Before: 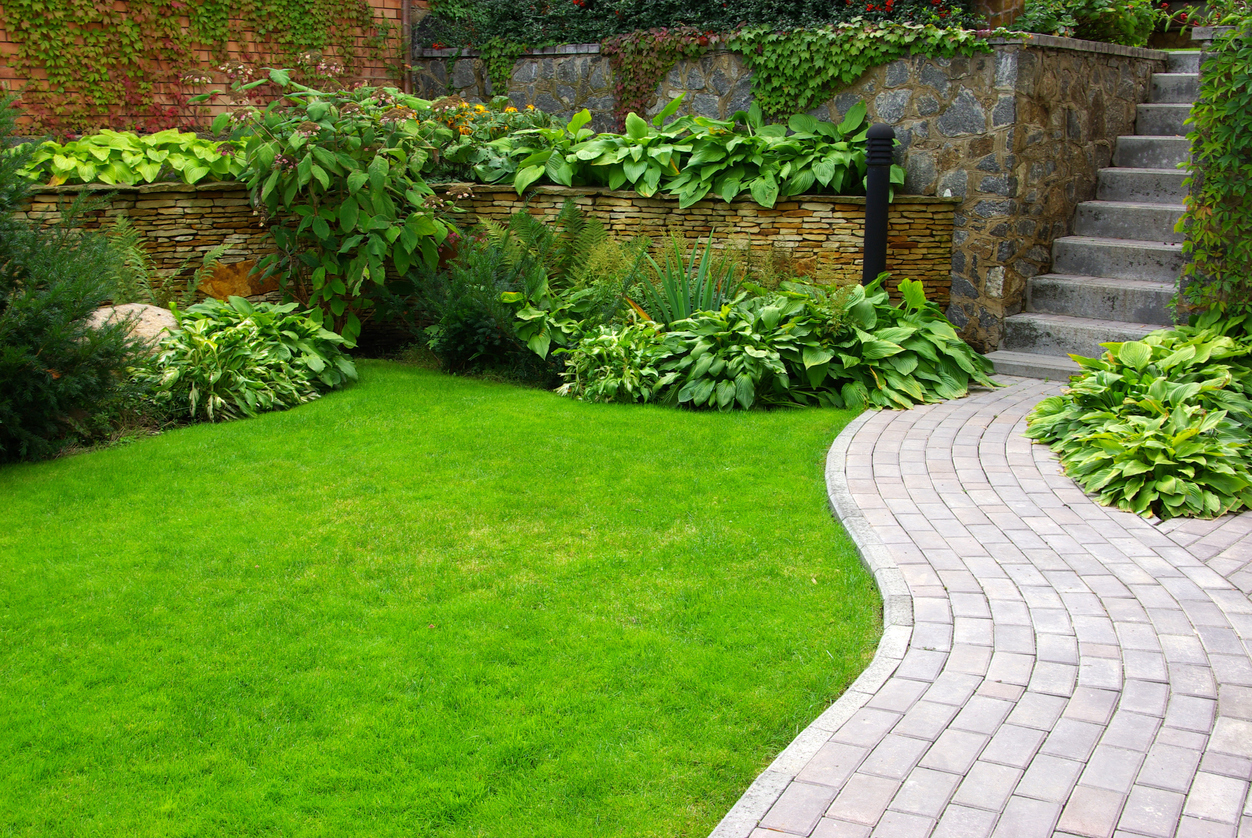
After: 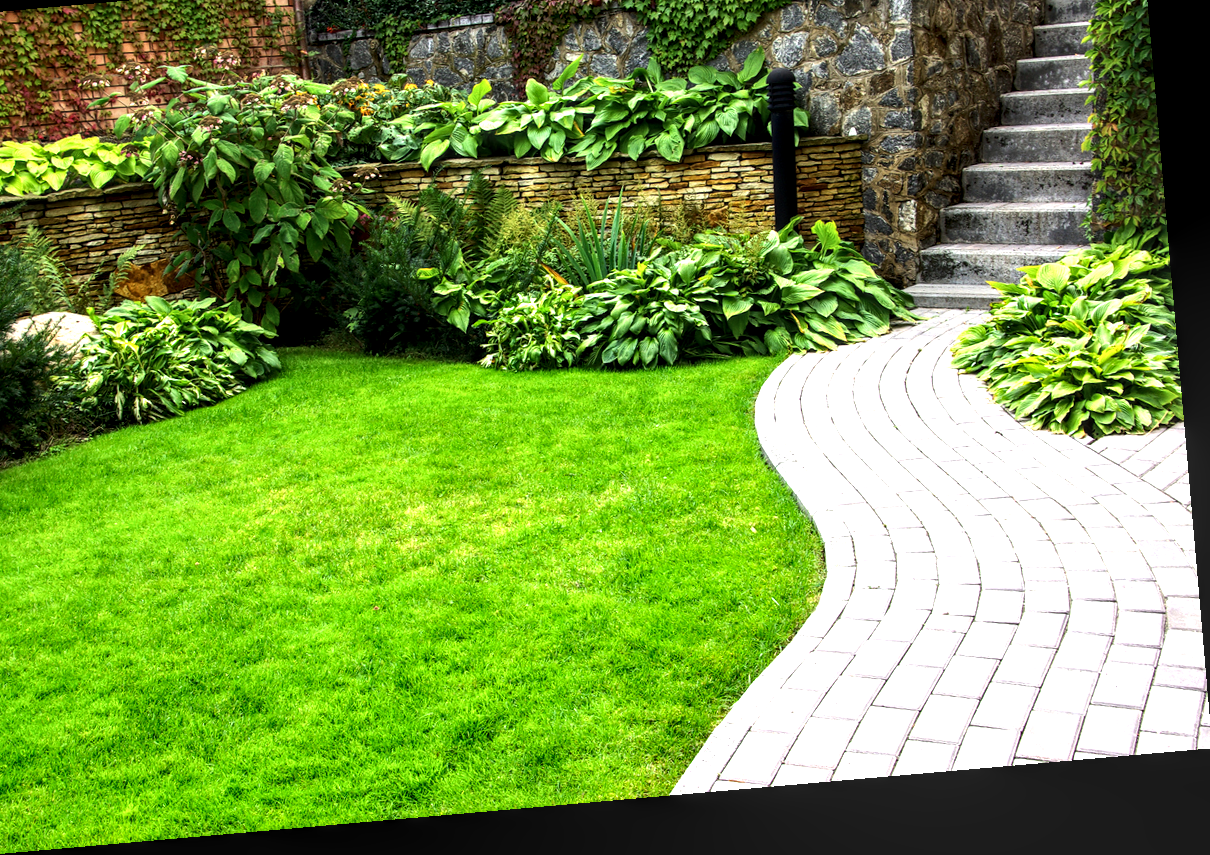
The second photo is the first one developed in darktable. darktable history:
rotate and perspective: rotation -4.98°, automatic cropping off
tone equalizer: -8 EV -1.08 EV, -7 EV -1.01 EV, -6 EV -0.867 EV, -5 EV -0.578 EV, -3 EV 0.578 EV, -2 EV 0.867 EV, -1 EV 1.01 EV, +0 EV 1.08 EV, edges refinement/feathering 500, mask exposure compensation -1.57 EV, preserve details no
crop and rotate: left 8.262%, top 9.226%
local contrast: detail 150%
